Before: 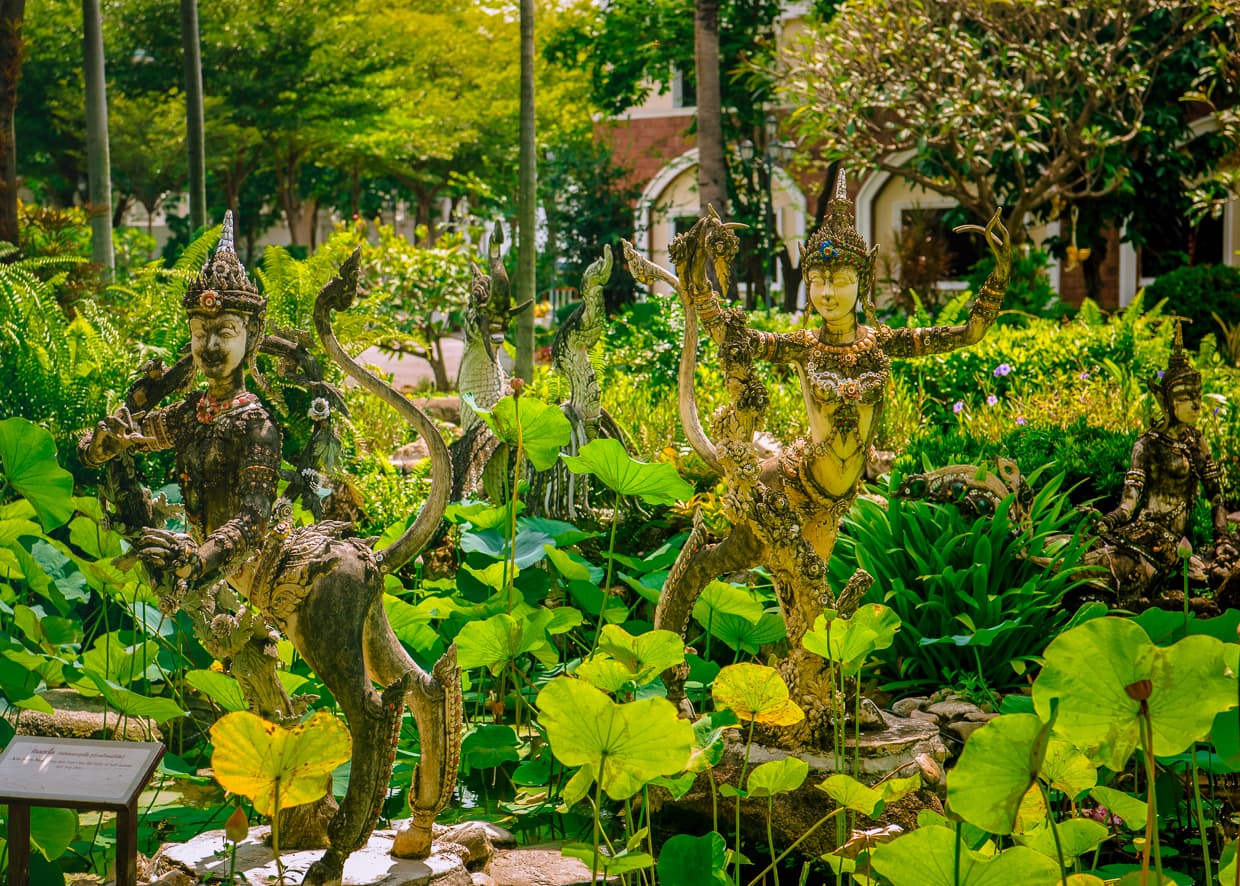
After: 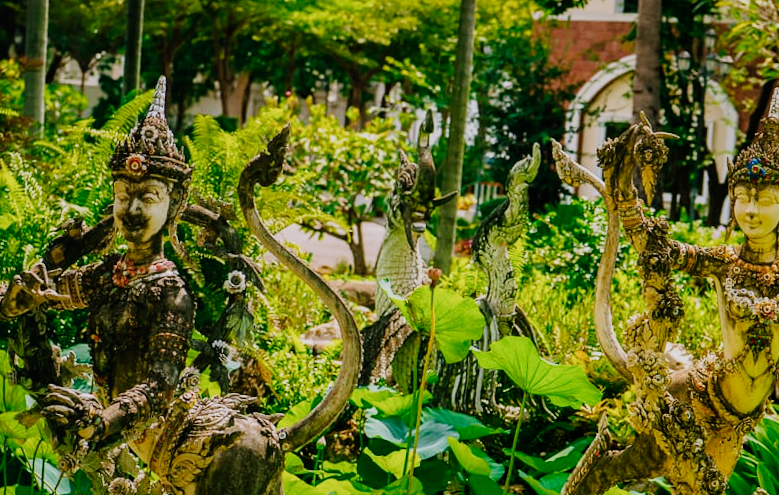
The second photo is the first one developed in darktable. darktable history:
sigmoid: contrast 1.6, skew -0.2, preserve hue 0%, red attenuation 0.1, red rotation 0.035, green attenuation 0.1, green rotation -0.017, blue attenuation 0.15, blue rotation -0.052, base primaries Rec2020
crop and rotate: angle -4.99°, left 2.122%, top 6.945%, right 27.566%, bottom 30.519%
